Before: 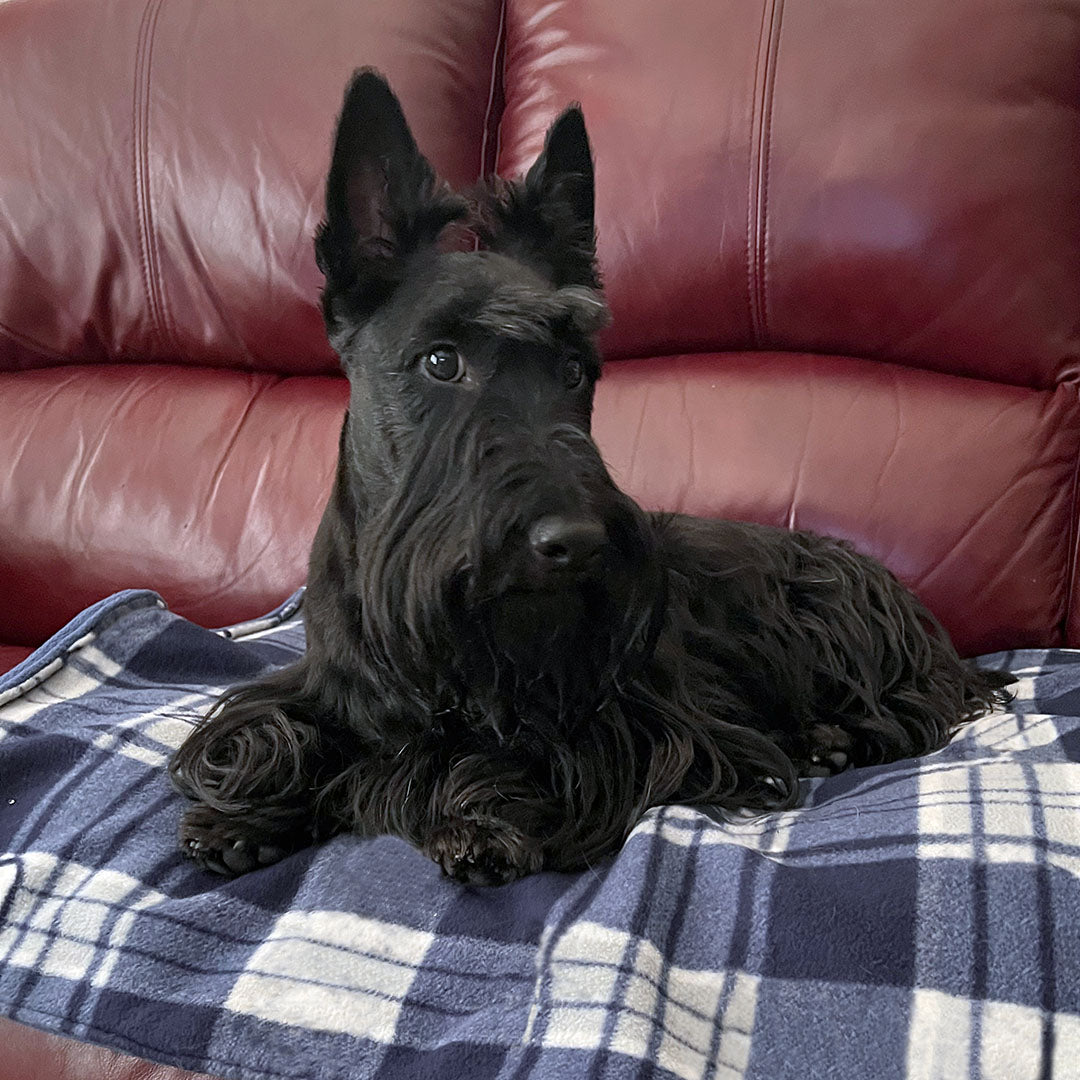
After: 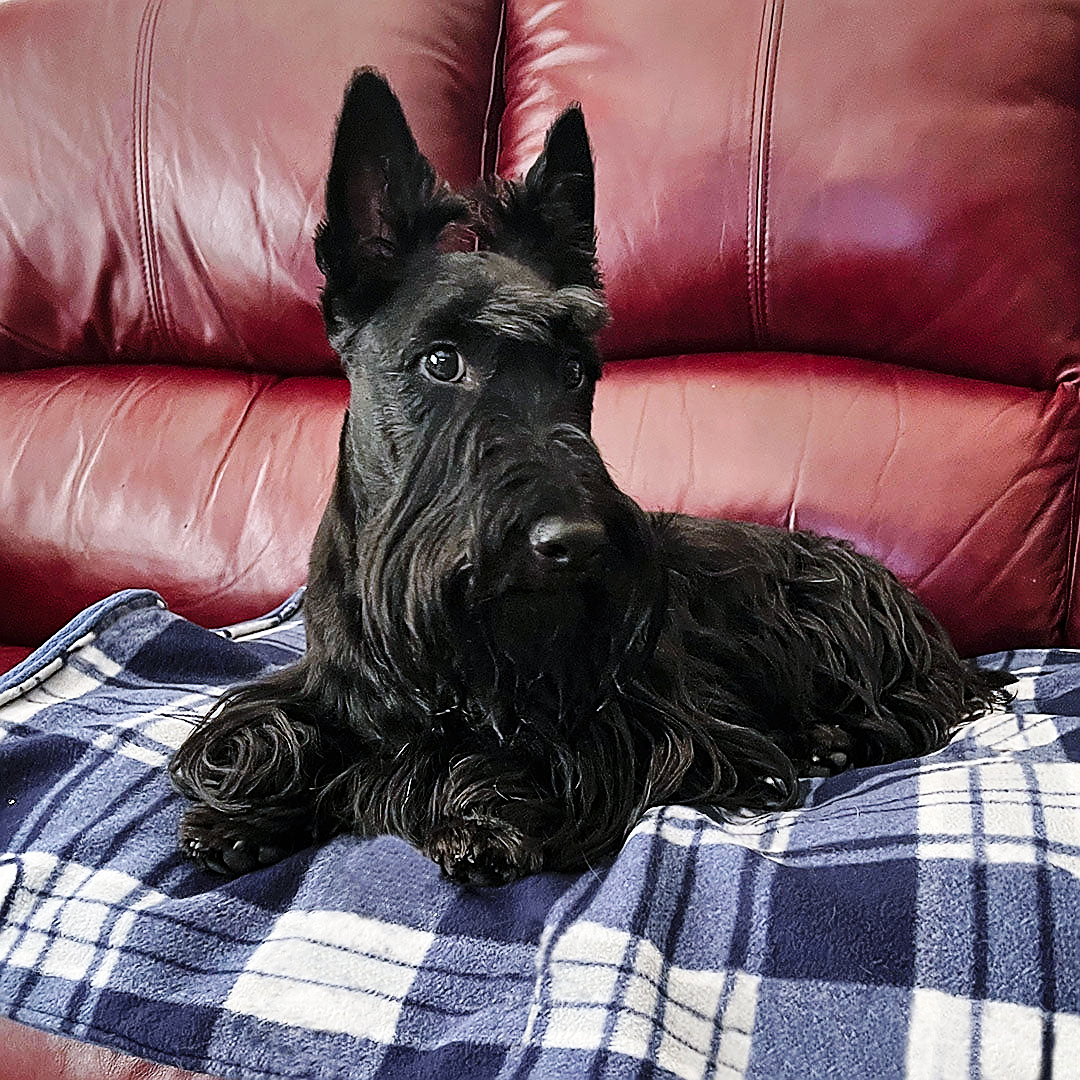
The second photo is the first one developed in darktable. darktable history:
base curve: curves: ch0 [(0, 0) (0.036, 0.025) (0.121, 0.166) (0.206, 0.329) (0.605, 0.79) (1, 1)], preserve colors none
sharpen: radius 1.4, amount 1.25, threshold 0.7
shadows and highlights: highlights color adjustment 0%, low approximation 0.01, soften with gaussian
